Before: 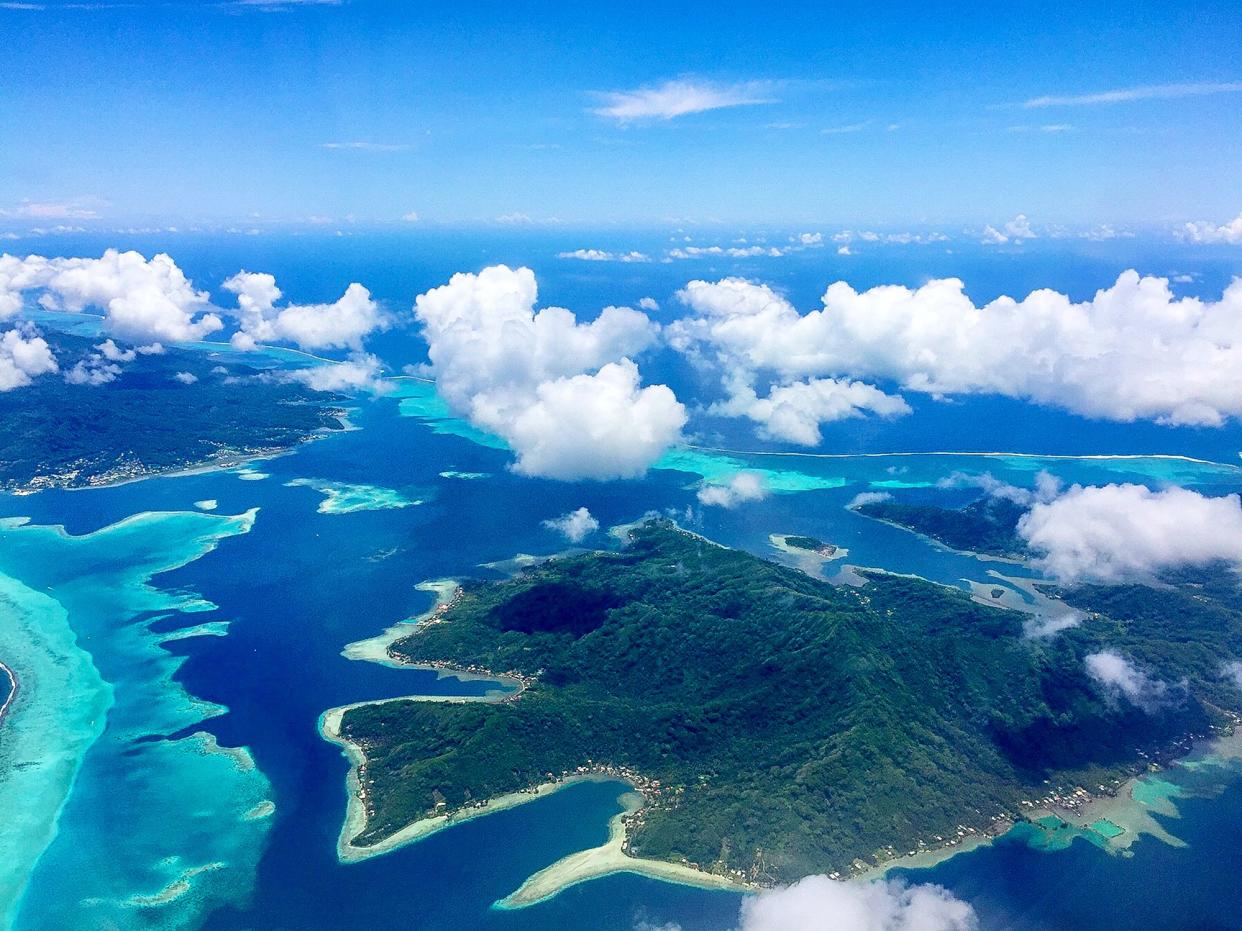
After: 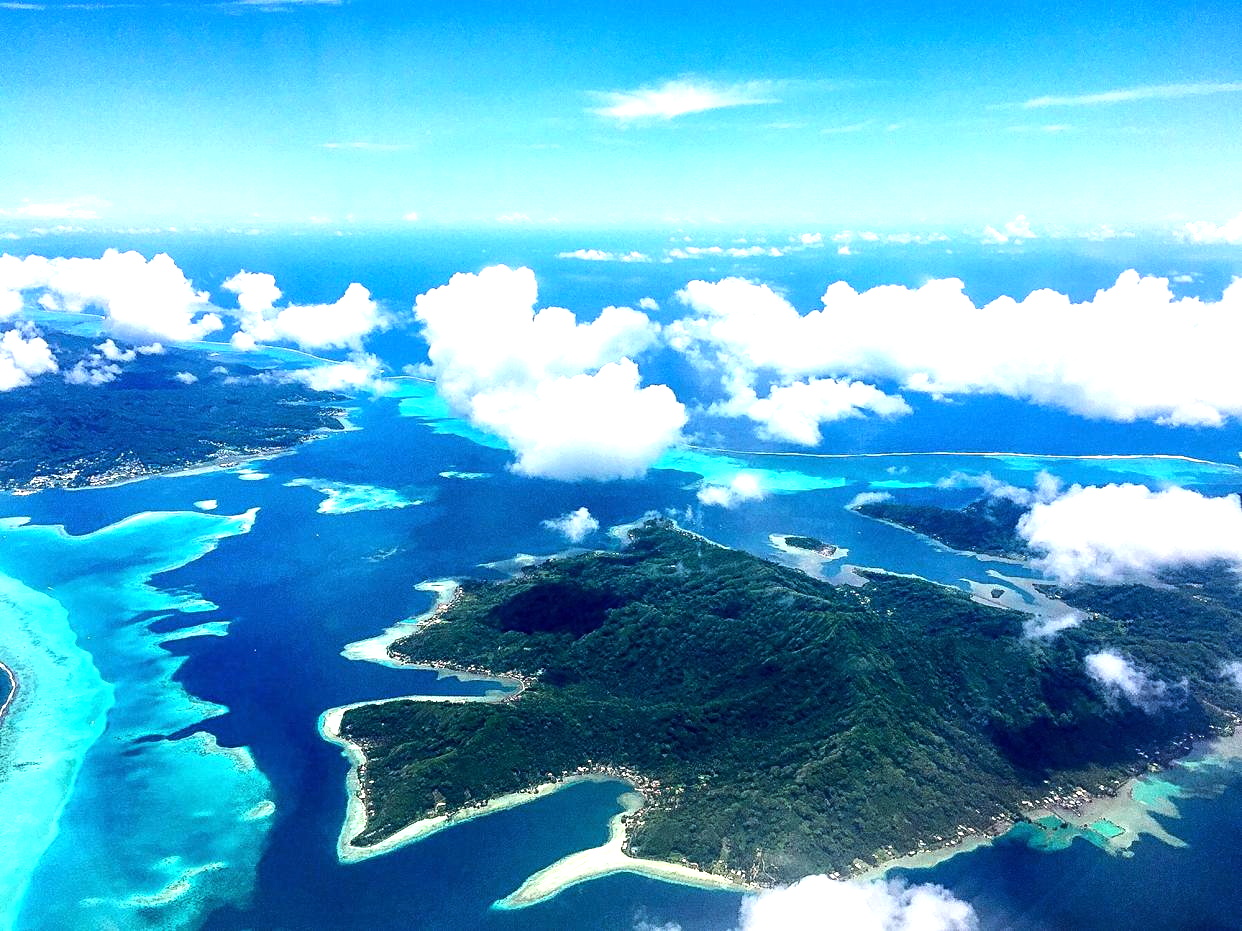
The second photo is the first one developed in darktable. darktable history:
tone equalizer: -8 EV -1.11 EV, -7 EV -1.04 EV, -6 EV -0.882 EV, -5 EV -0.585 EV, -3 EV 0.551 EV, -2 EV 0.84 EV, -1 EV 0.994 EV, +0 EV 1.08 EV, edges refinement/feathering 500, mask exposure compensation -1.57 EV, preserve details no
